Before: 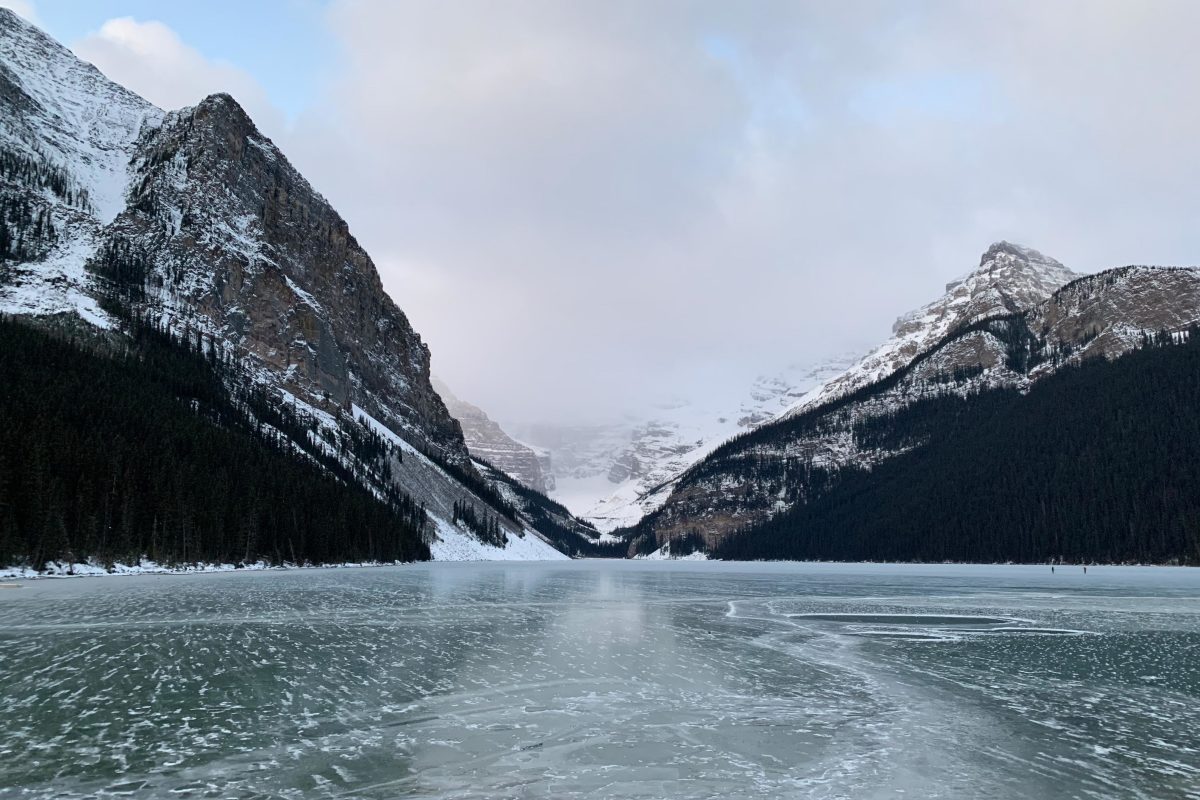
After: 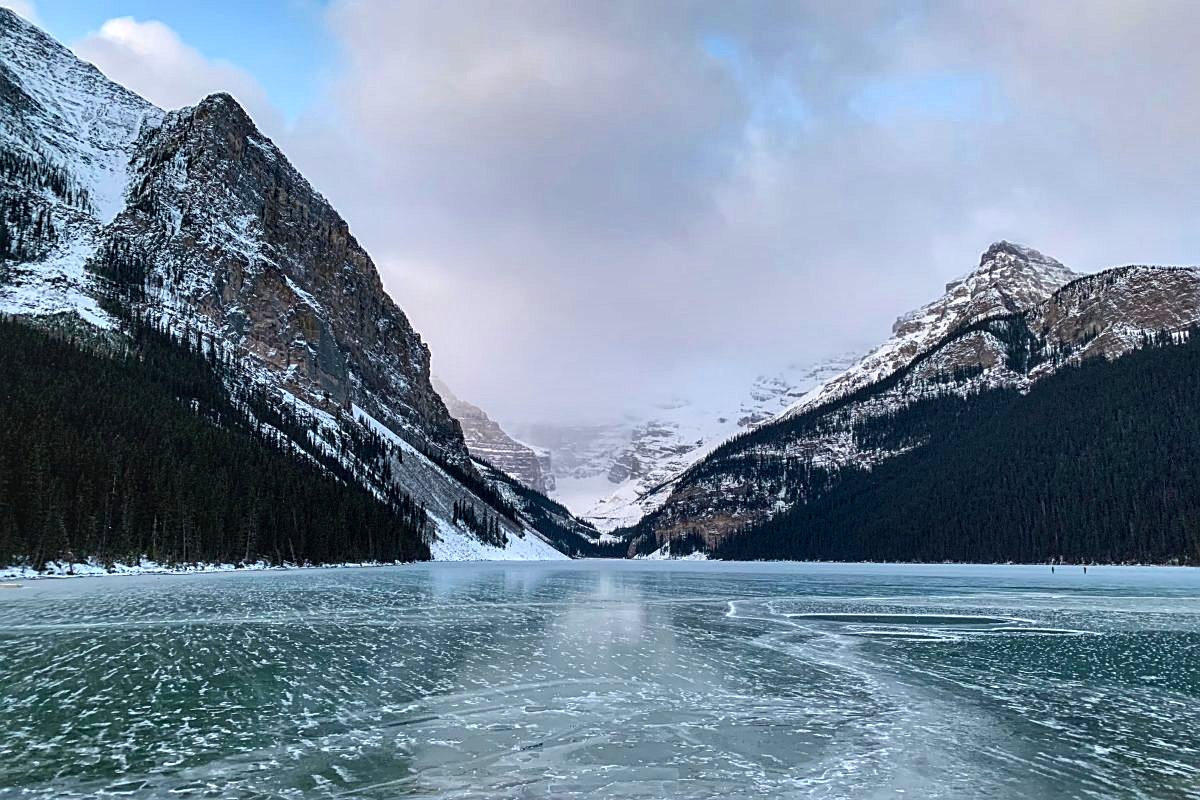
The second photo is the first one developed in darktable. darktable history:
color balance rgb: highlights gain › chroma 0.11%, highlights gain › hue 331.71°, global offset › luminance 0.494%, linear chroma grading › shadows 9.941%, linear chroma grading › highlights 8.976%, linear chroma grading › global chroma 14.766%, linear chroma grading › mid-tones 14.986%, perceptual saturation grading › global saturation 25.87%, global vibrance 3.222%
local contrast: highlights 59%, detail 145%
sharpen: on, module defaults
shadows and highlights: low approximation 0.01, soften with gaussian
